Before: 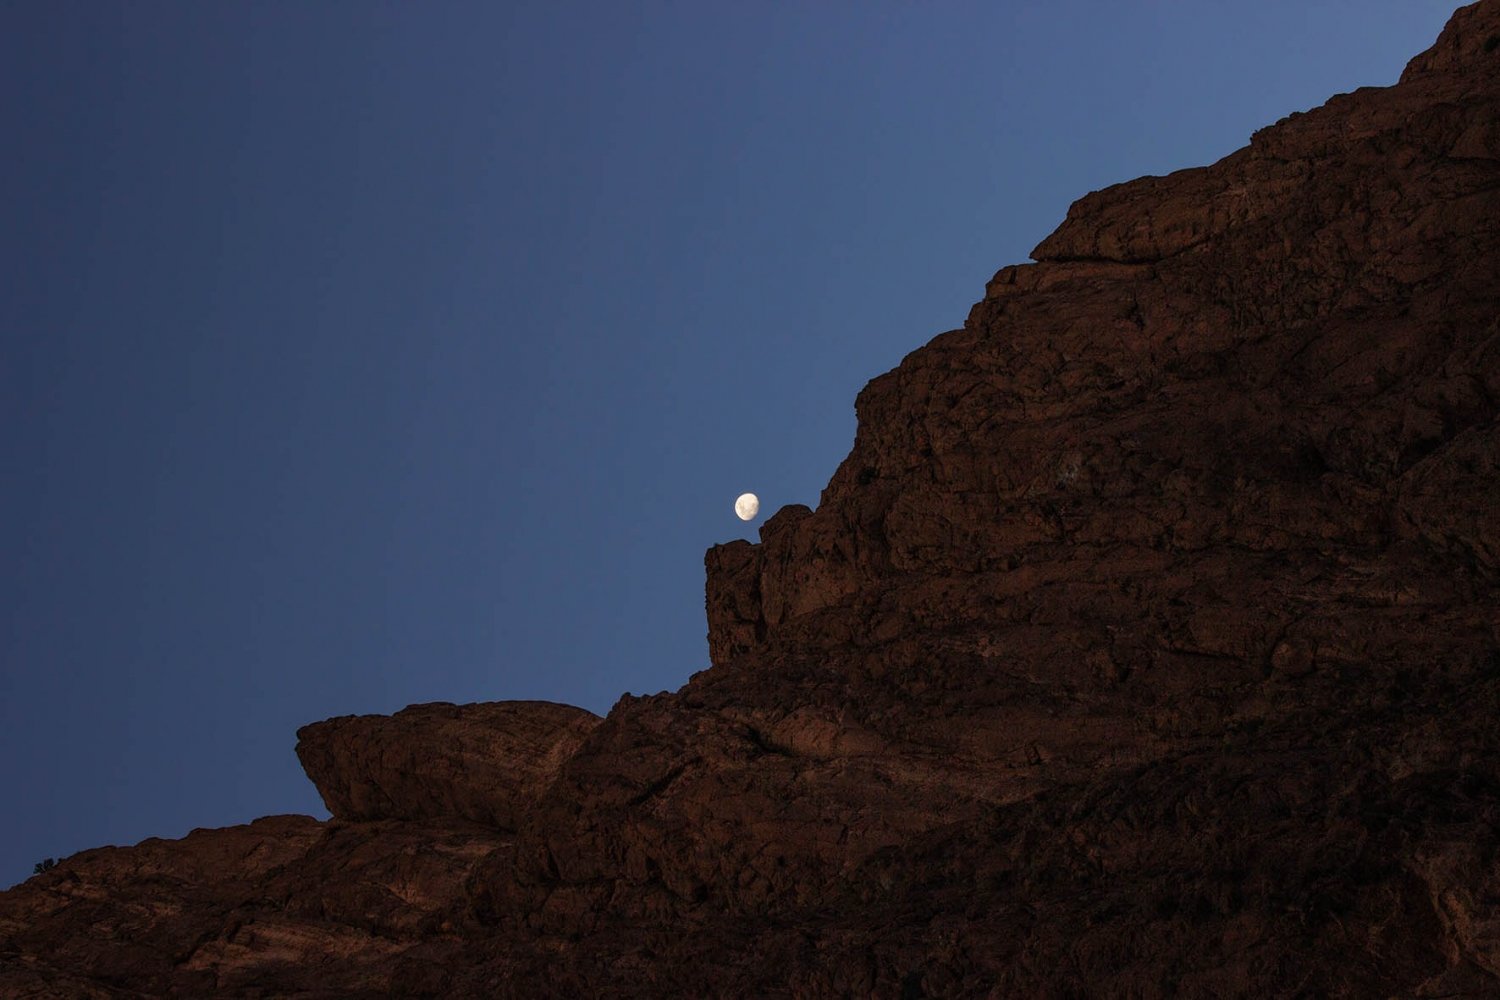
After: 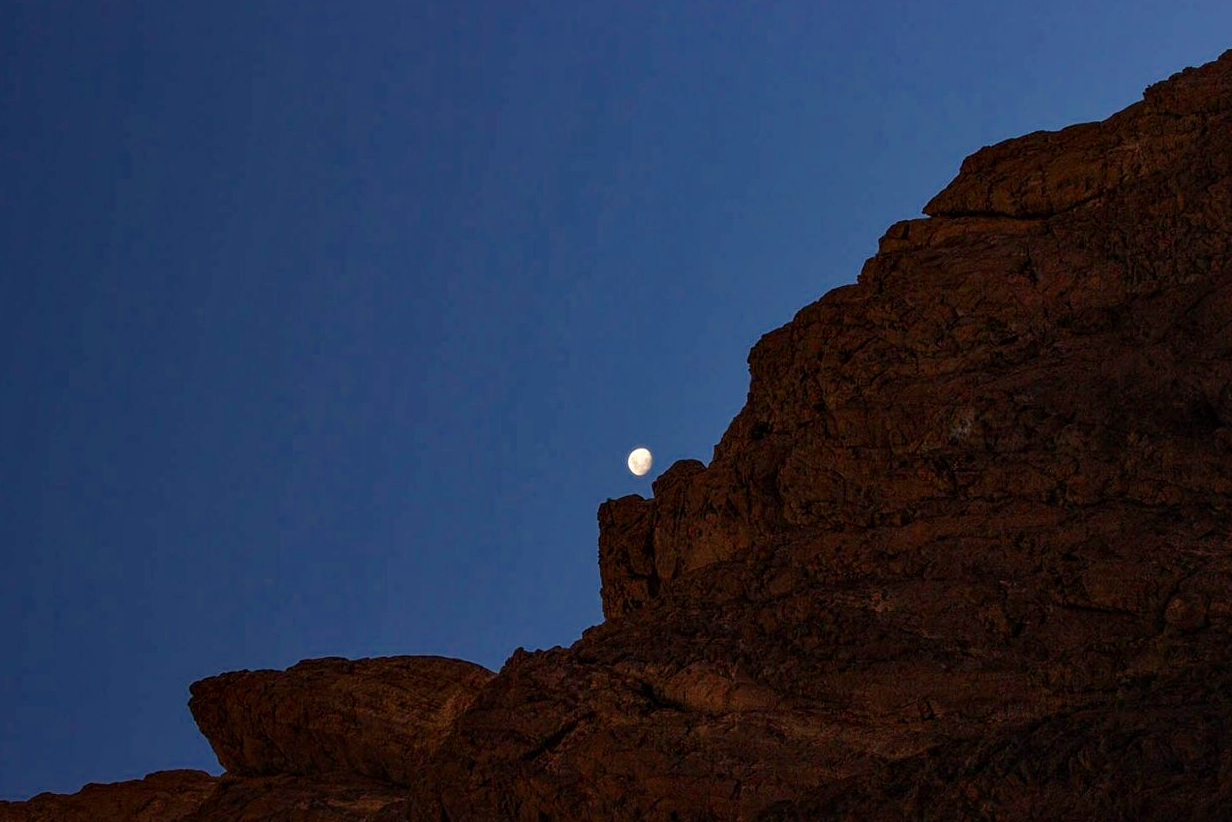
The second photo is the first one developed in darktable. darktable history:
color balance rgb: linear chroma grading › shadows 16%, perceptual saturation grading › global saturation 8%, perceptual saturation grading › shadows 4%, perceptual brilliance grading › global brilliance 2%, perceptual brilliance grading › highlights 8%, perceptual brilliance grading › shadows -4%, global vibrance 16%, saturation formula JzAzBz (2021)
crop and rotate: left 7.196%, top 4.574%, right 10.605%, bottom 13.178%
local contrast: mode bilateral grid, contrast 20, coarseness 50, detail 120%, midtone range 0.2
